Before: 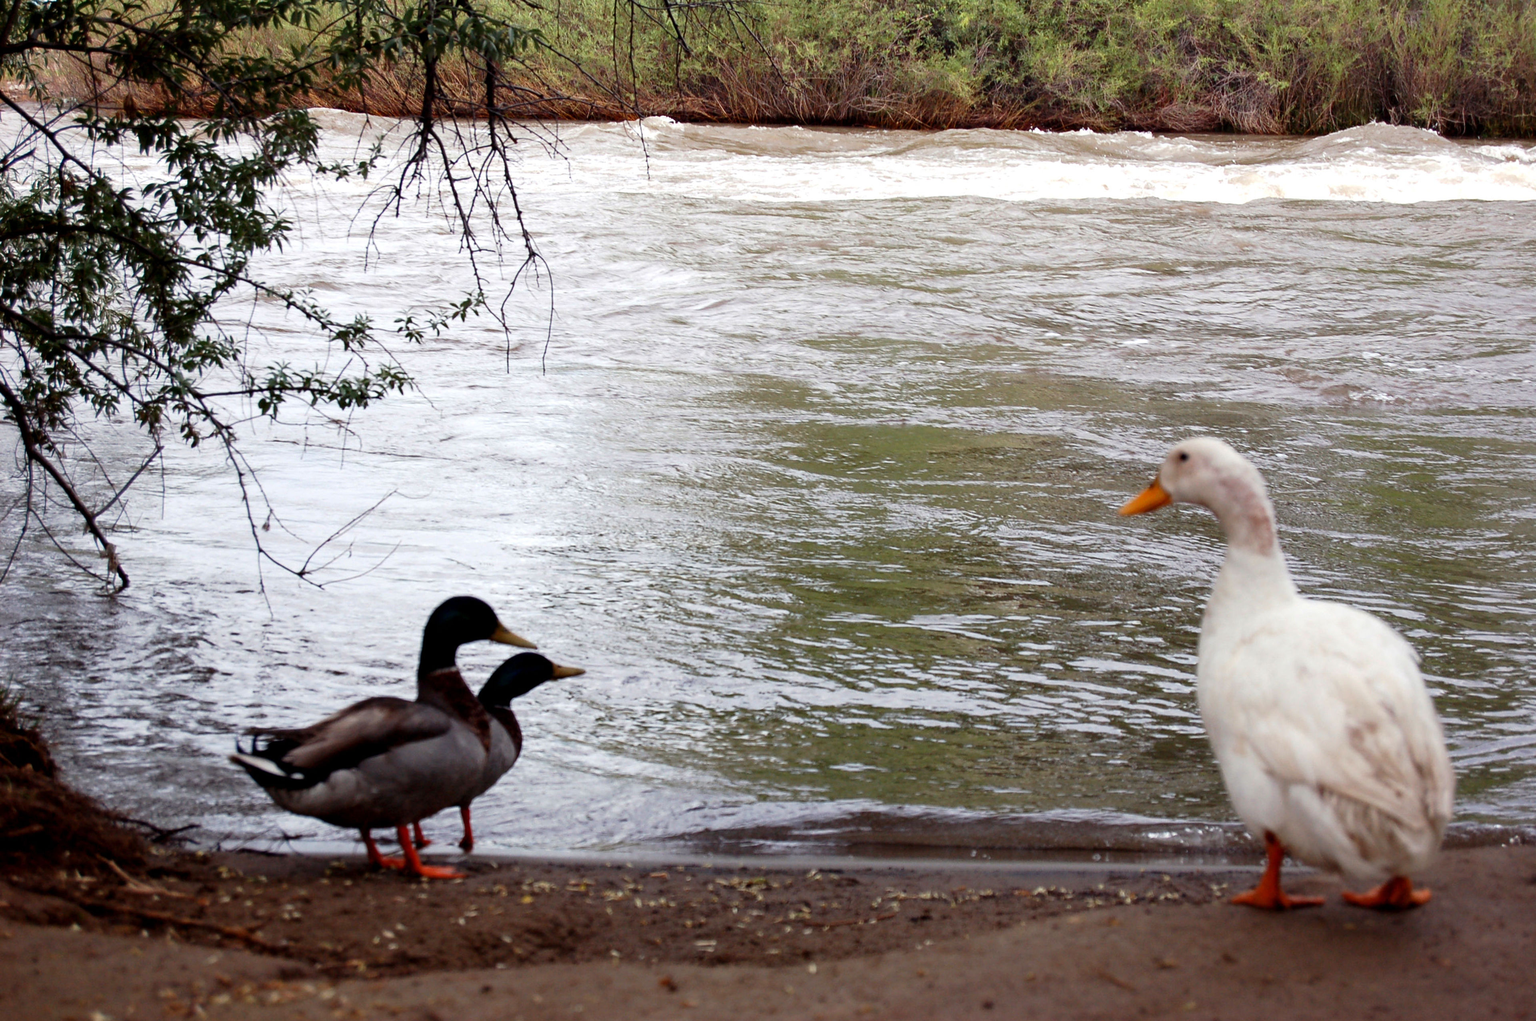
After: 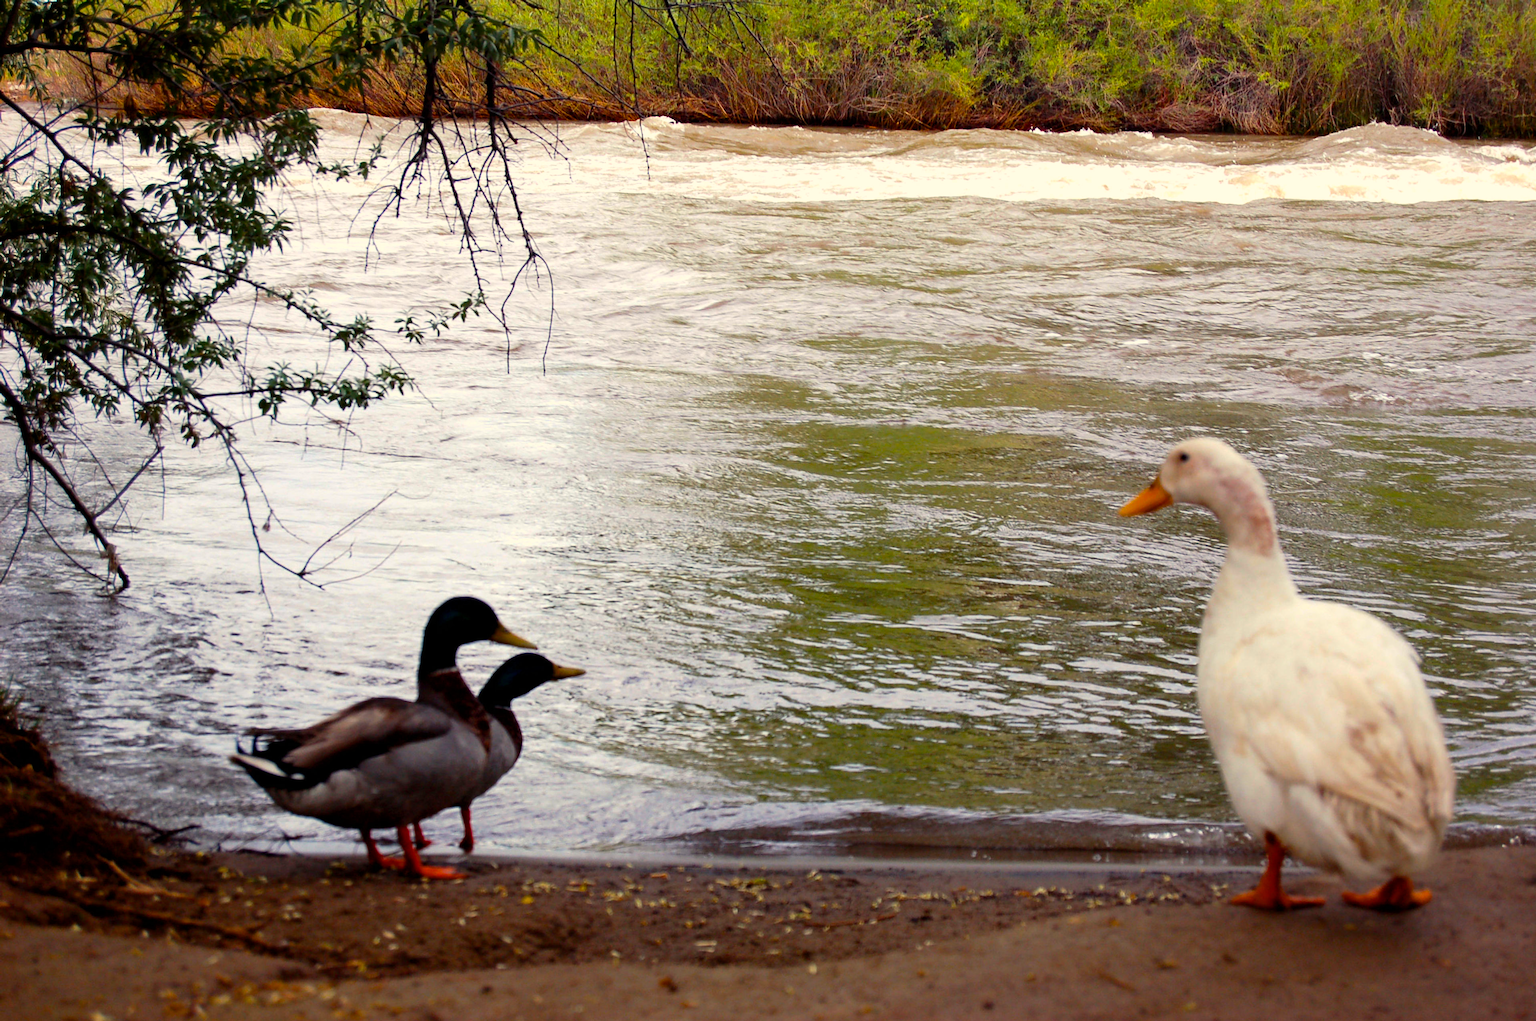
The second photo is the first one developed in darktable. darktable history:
color balance rgb: shadows lift › chroma 0.842%, shadows lift › hue 113.45°, highlights gain › chroma 2.989%, highlights gain › hue 78.64°, perceptual saturation grading › global saturation 75.932%, perceptual saturation grading › shadows -30.846%
